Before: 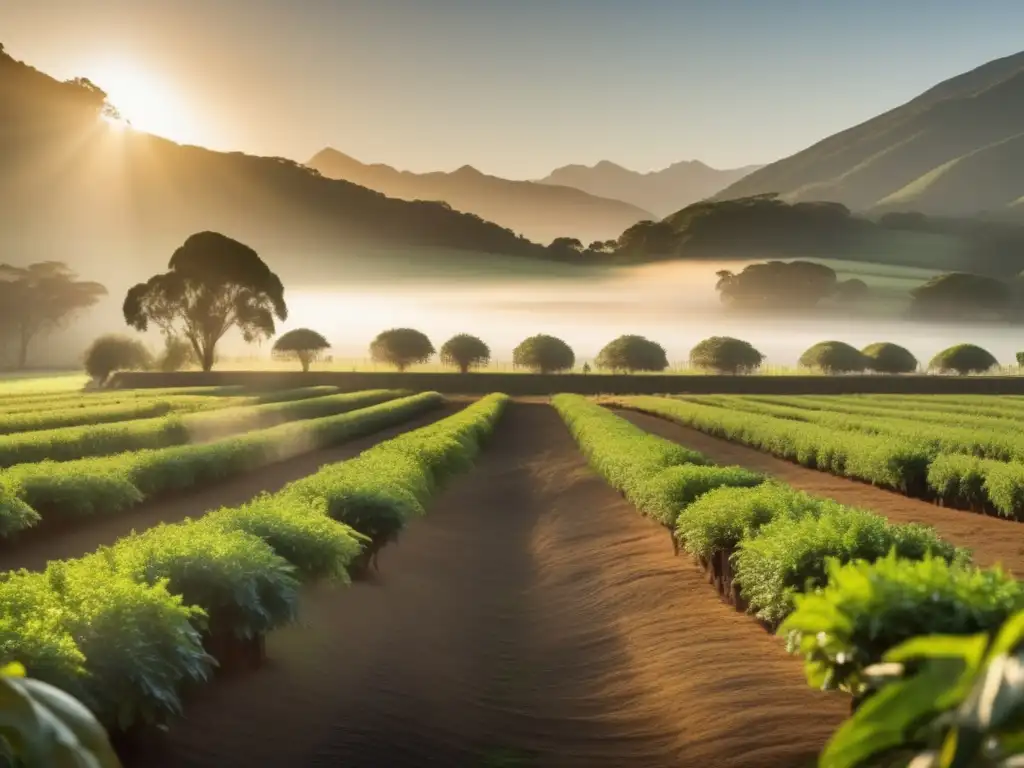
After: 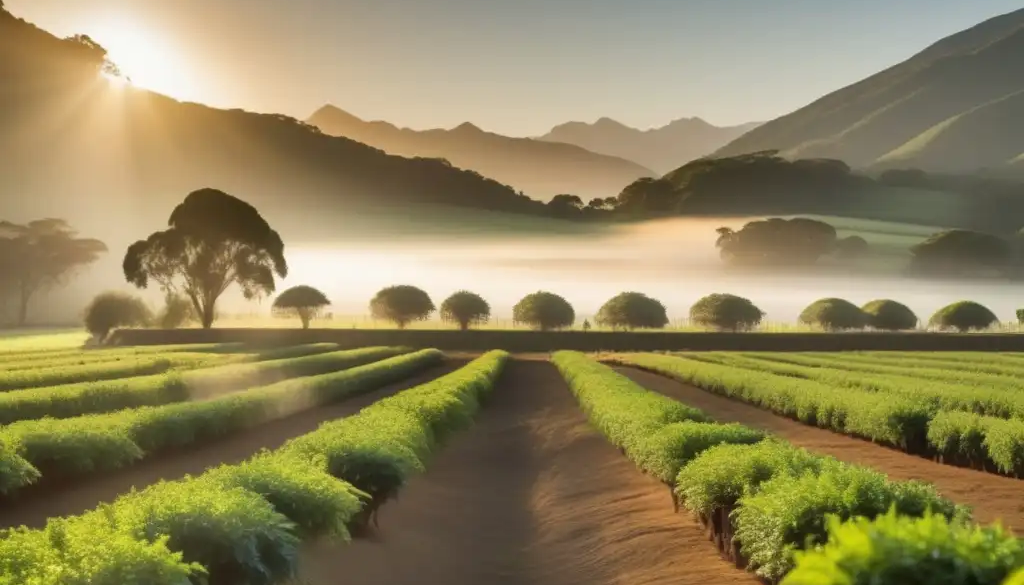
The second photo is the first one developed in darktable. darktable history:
base curve: curves: ch0 [(0, 0) (0.297, 0.298) (1, 1)], preserve colors none
shadows and highlights: shadows 48.29, highlights -40.78, soften with gaussian
crop: top 5.72%, bottom 18.019%
